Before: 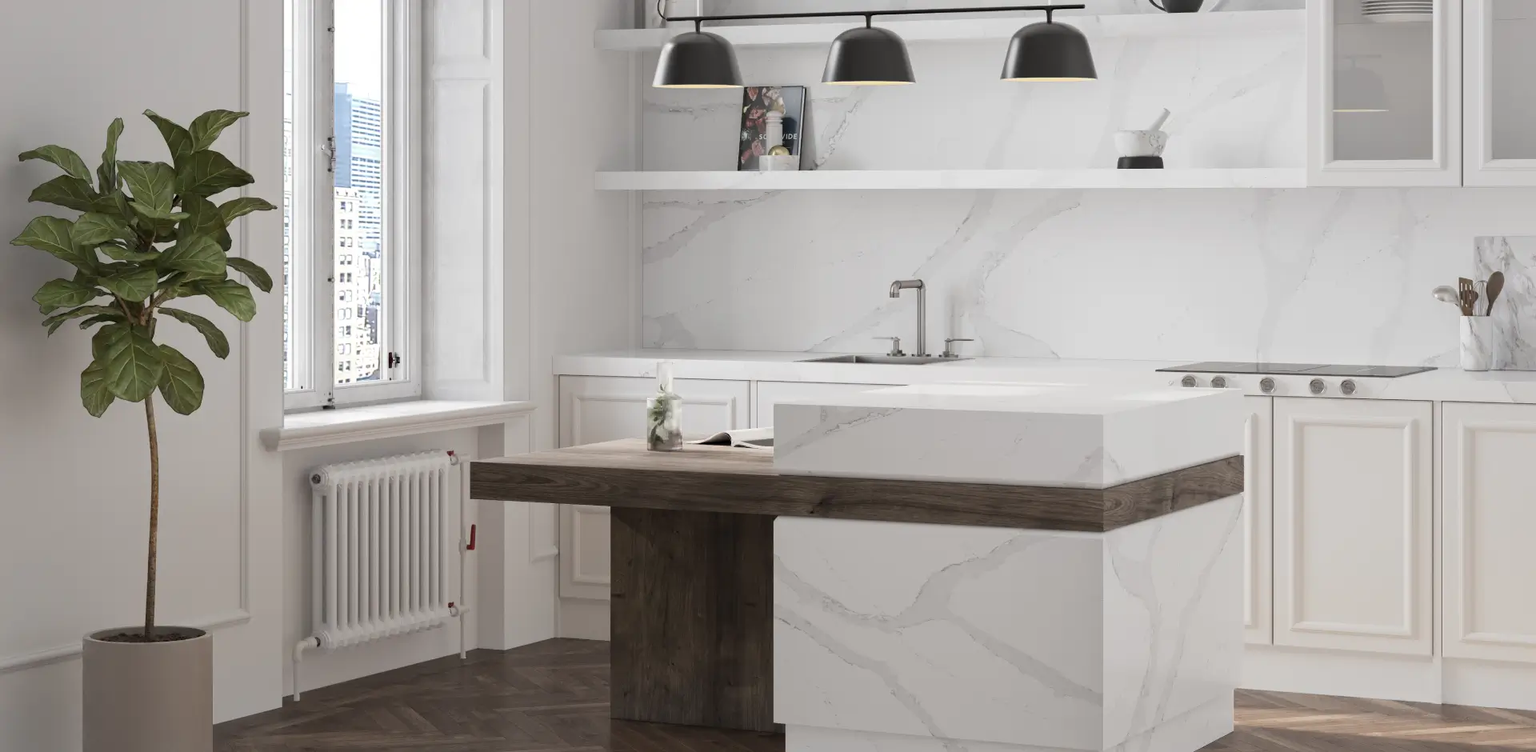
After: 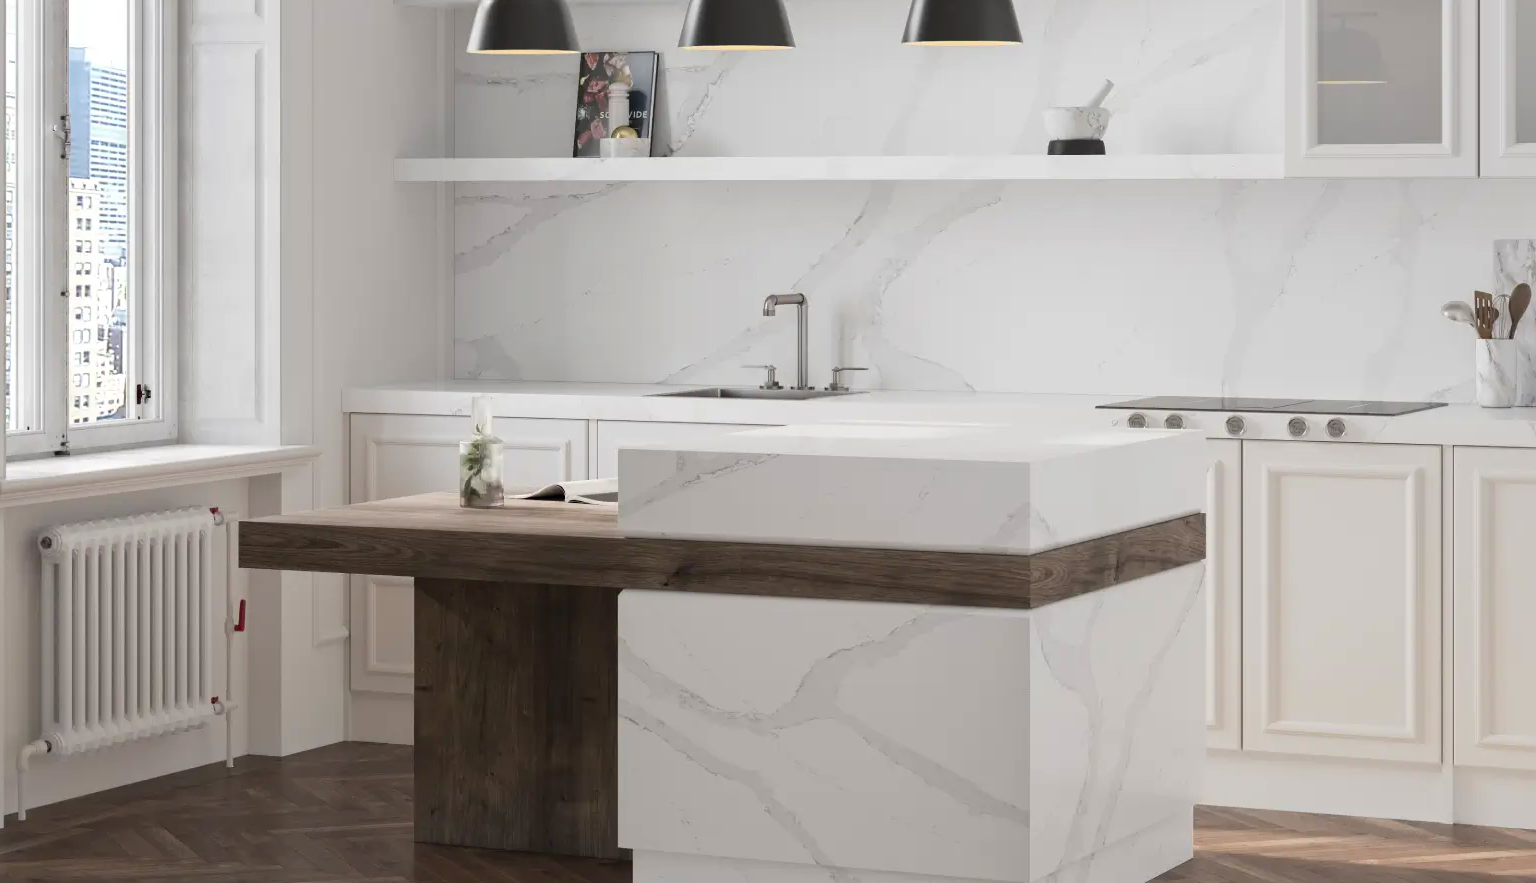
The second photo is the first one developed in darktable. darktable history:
color zones: curves: ch1 [(0.24, 0.629) (0.75, 0.5)]; ch2 [(0.255, 0.454) (0.745, 0.491)]
crop and rotate: left 18.18%, top 6.005%, right 1.818%
